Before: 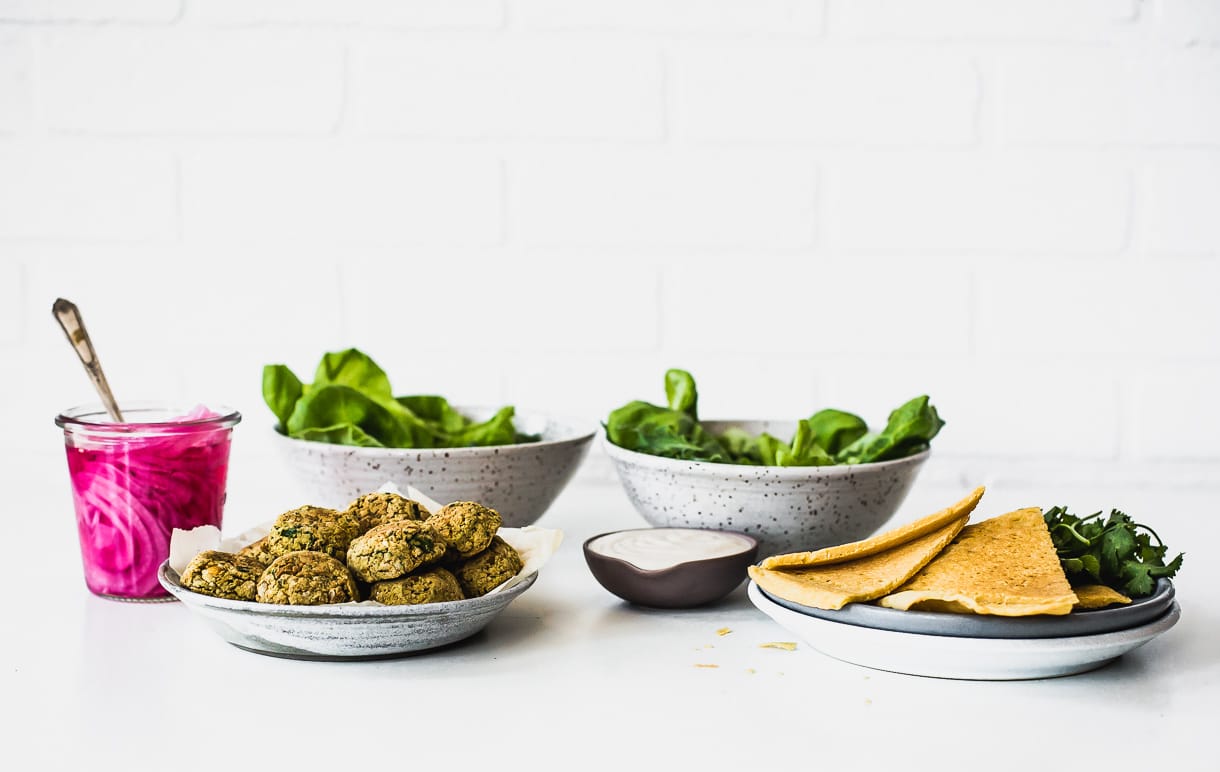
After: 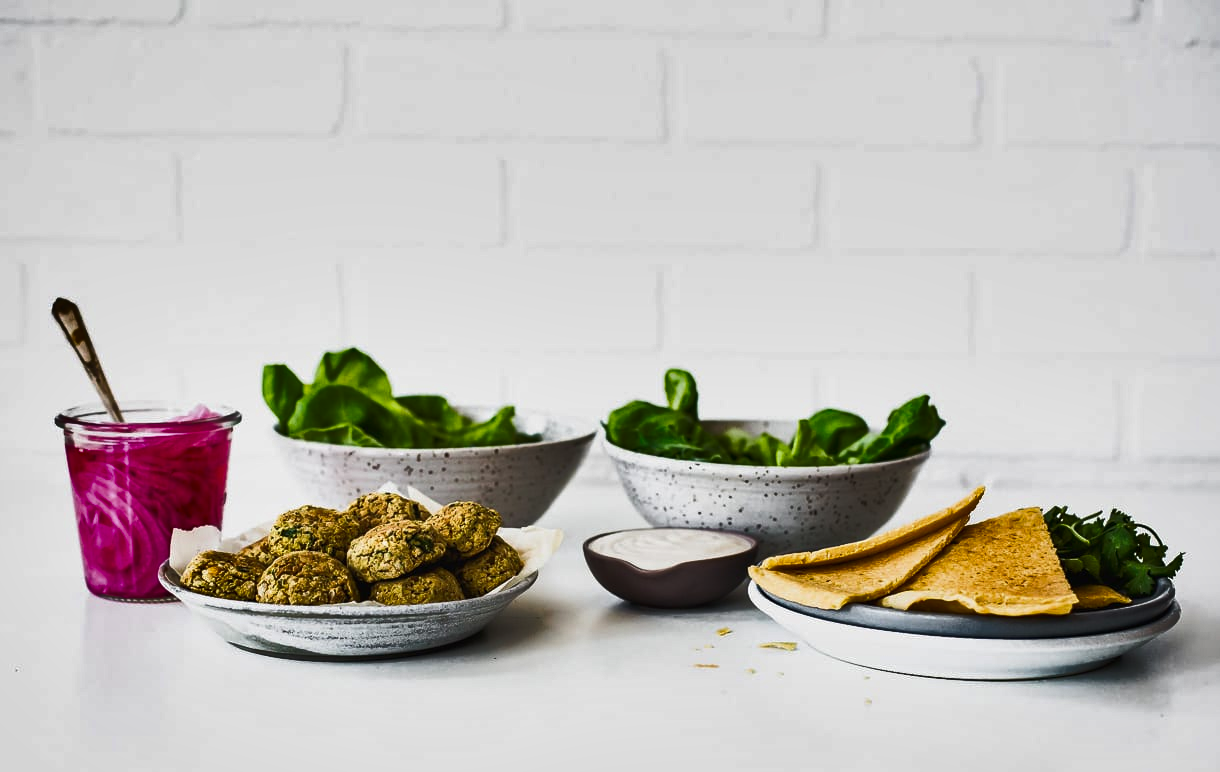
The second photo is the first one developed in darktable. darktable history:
color balance rgb: on, module defaults
shadows and highlights: radius 108.52, shadows 44.07, highlights -67.8, low approximation 0.01, soften with gaussian
